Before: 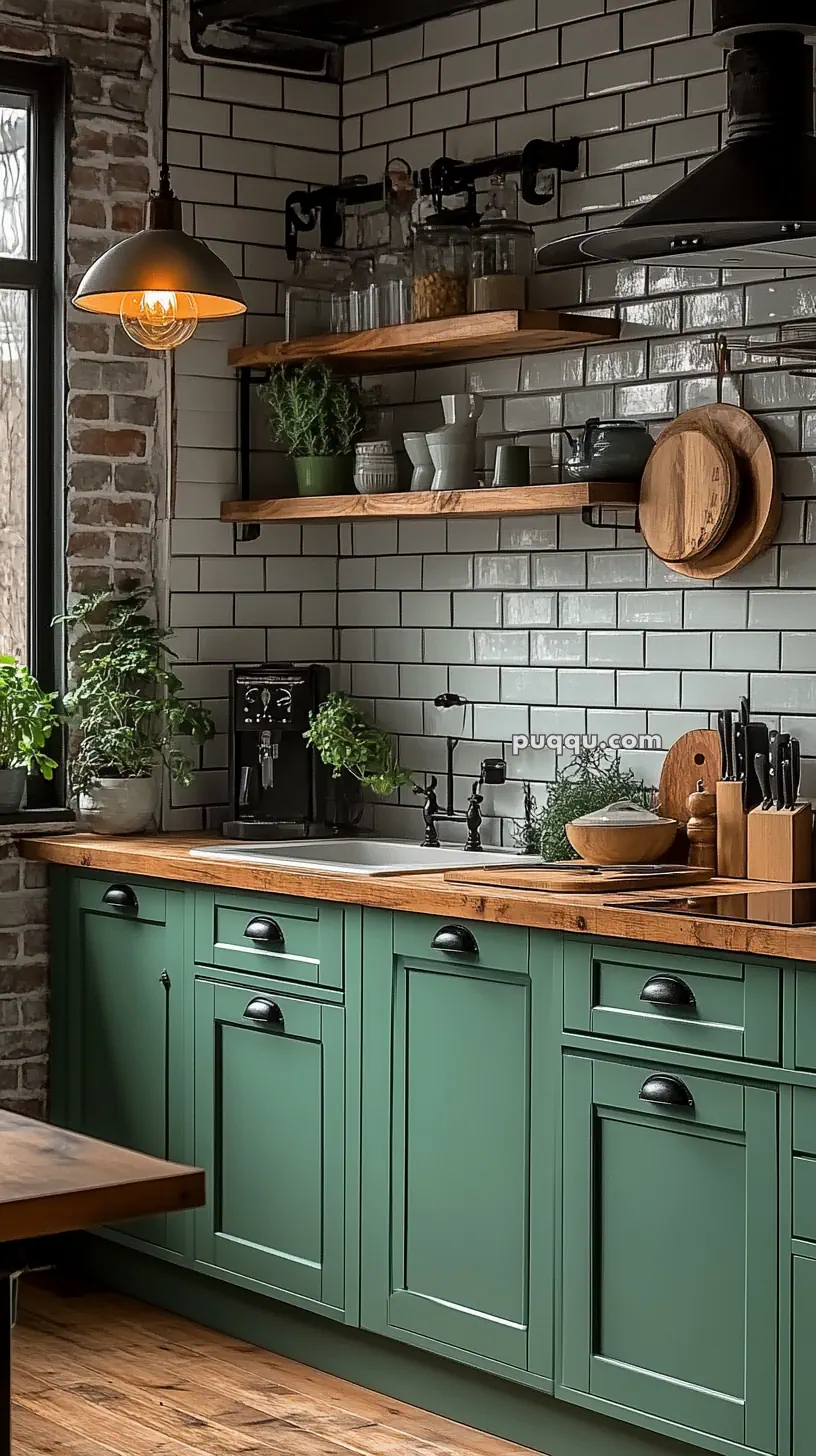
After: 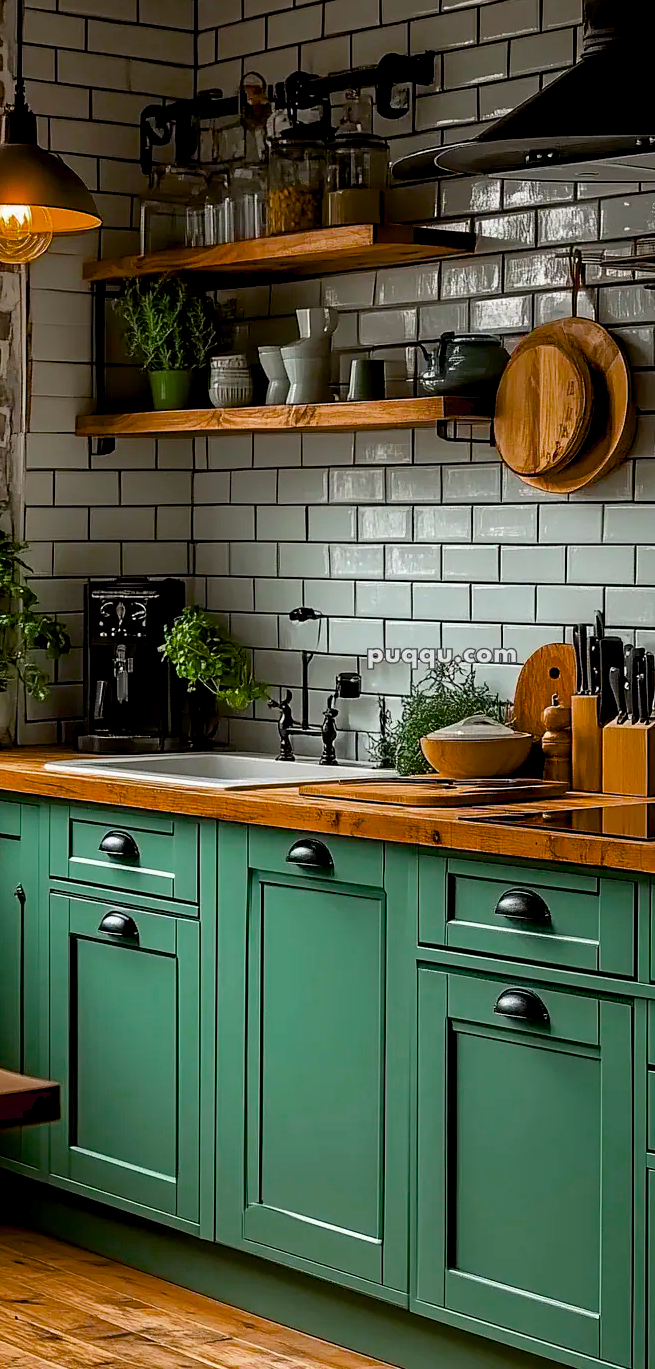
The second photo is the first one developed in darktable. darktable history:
color balance rgb: global offset › luminance -0.893%, linear chroma grading › shadows 19.361%, linear chroma grading › highlights 3.713%, linear chroma grading › mid-tones 9.838%, perceptual saturation grading › global saturation 25.836%, global vibrance 10.142%, saturation formula JzAzBz (2021)
crop and rotate: left 17.855%, top 5.936%, right 1.832%
